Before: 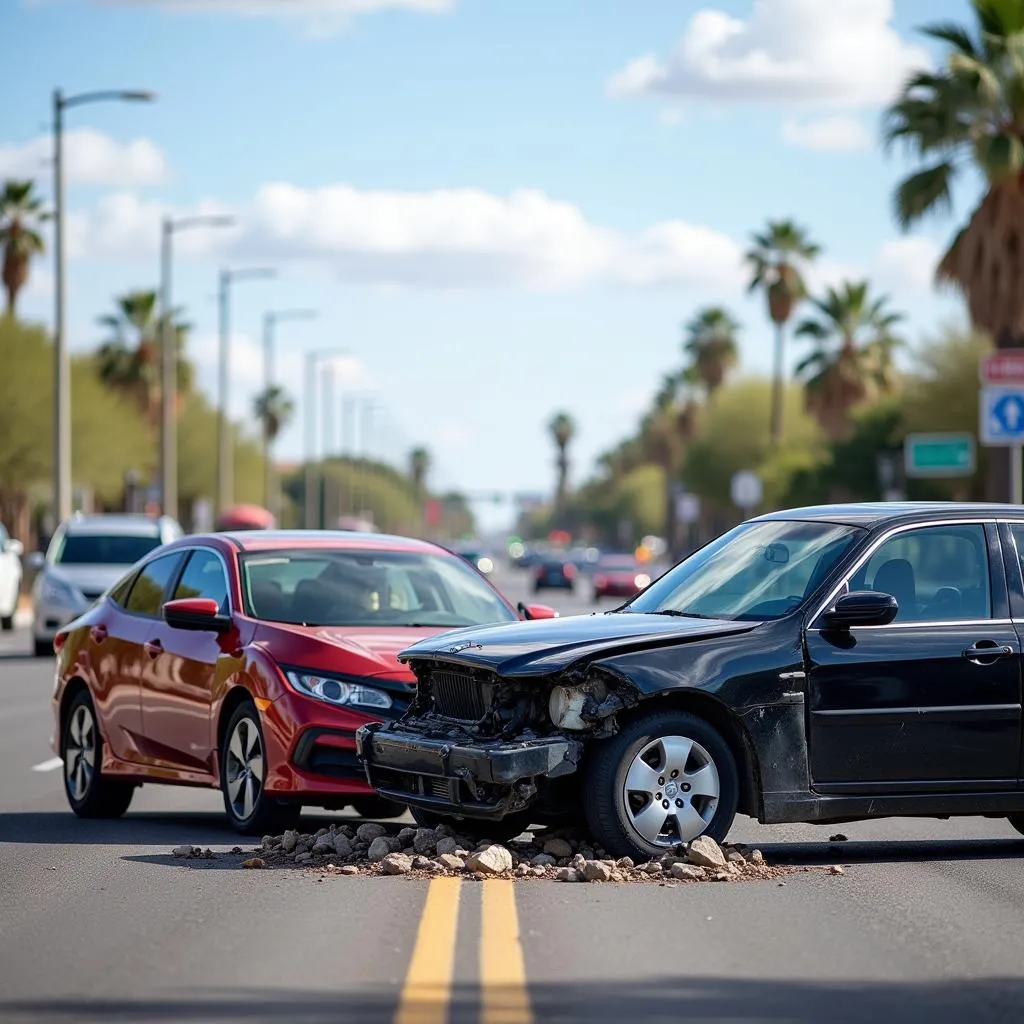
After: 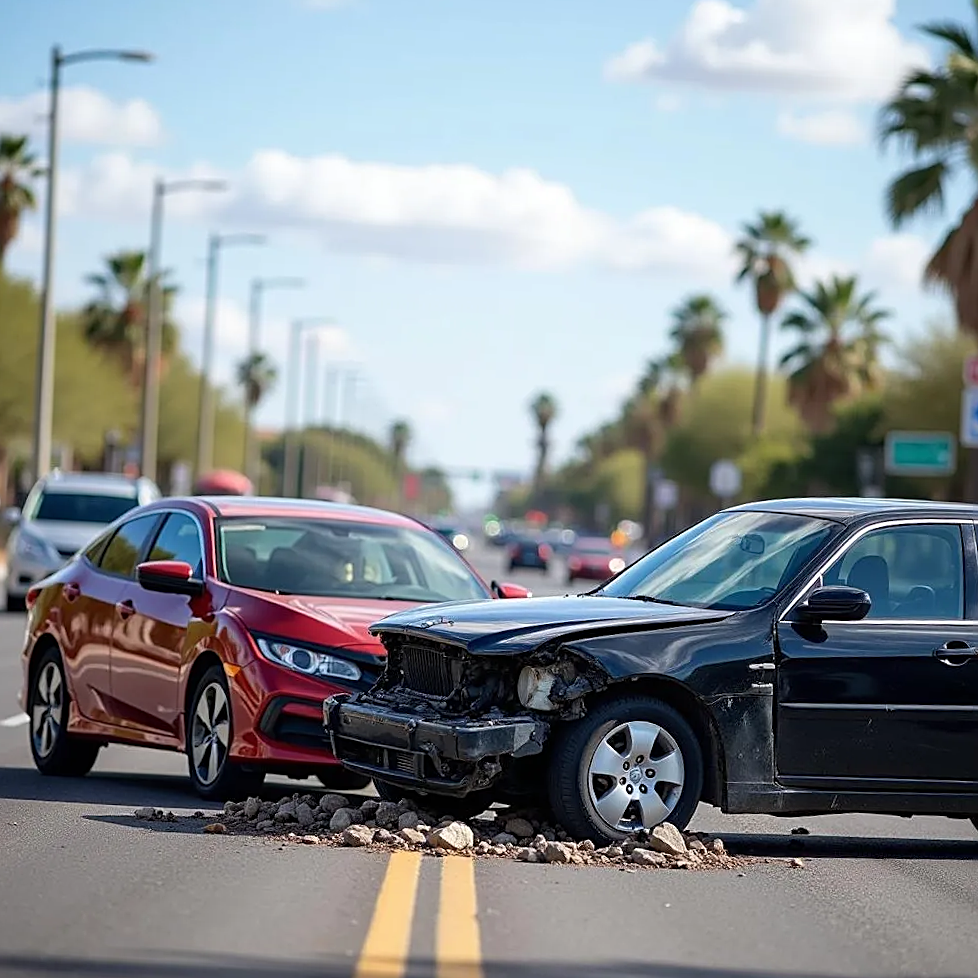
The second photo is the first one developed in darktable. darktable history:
sharpen: on, module defaults
crop and rotate: angle -2.75°
